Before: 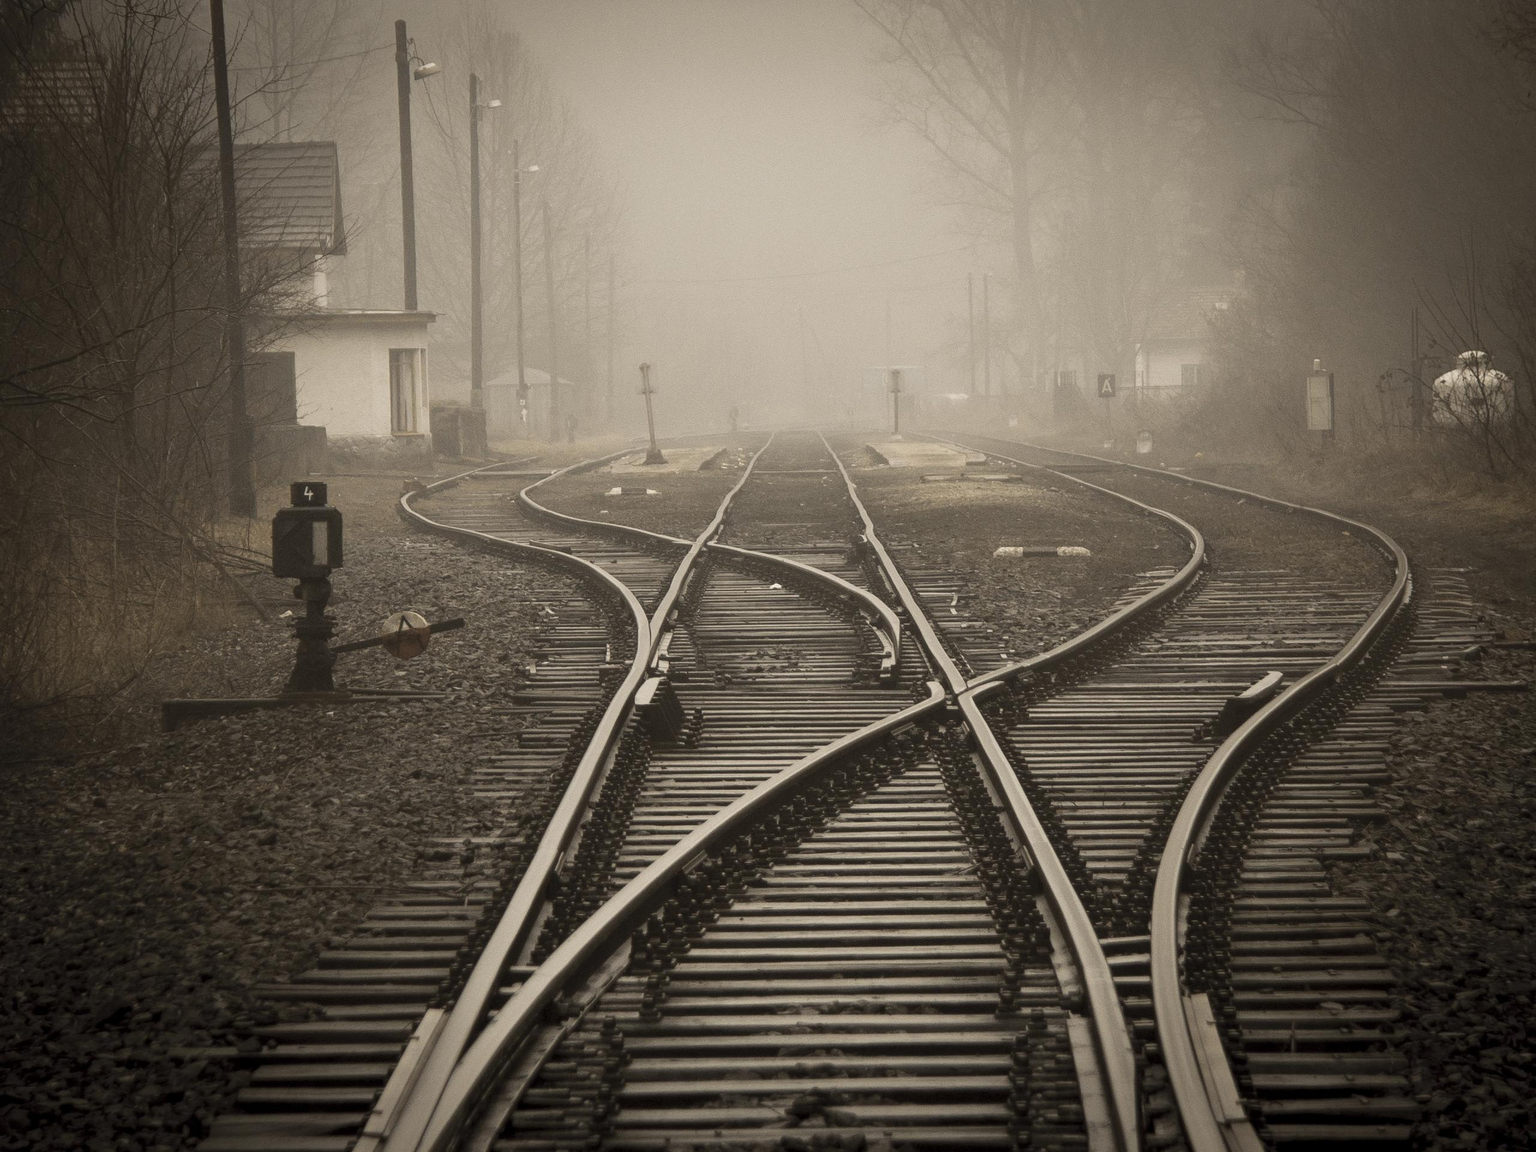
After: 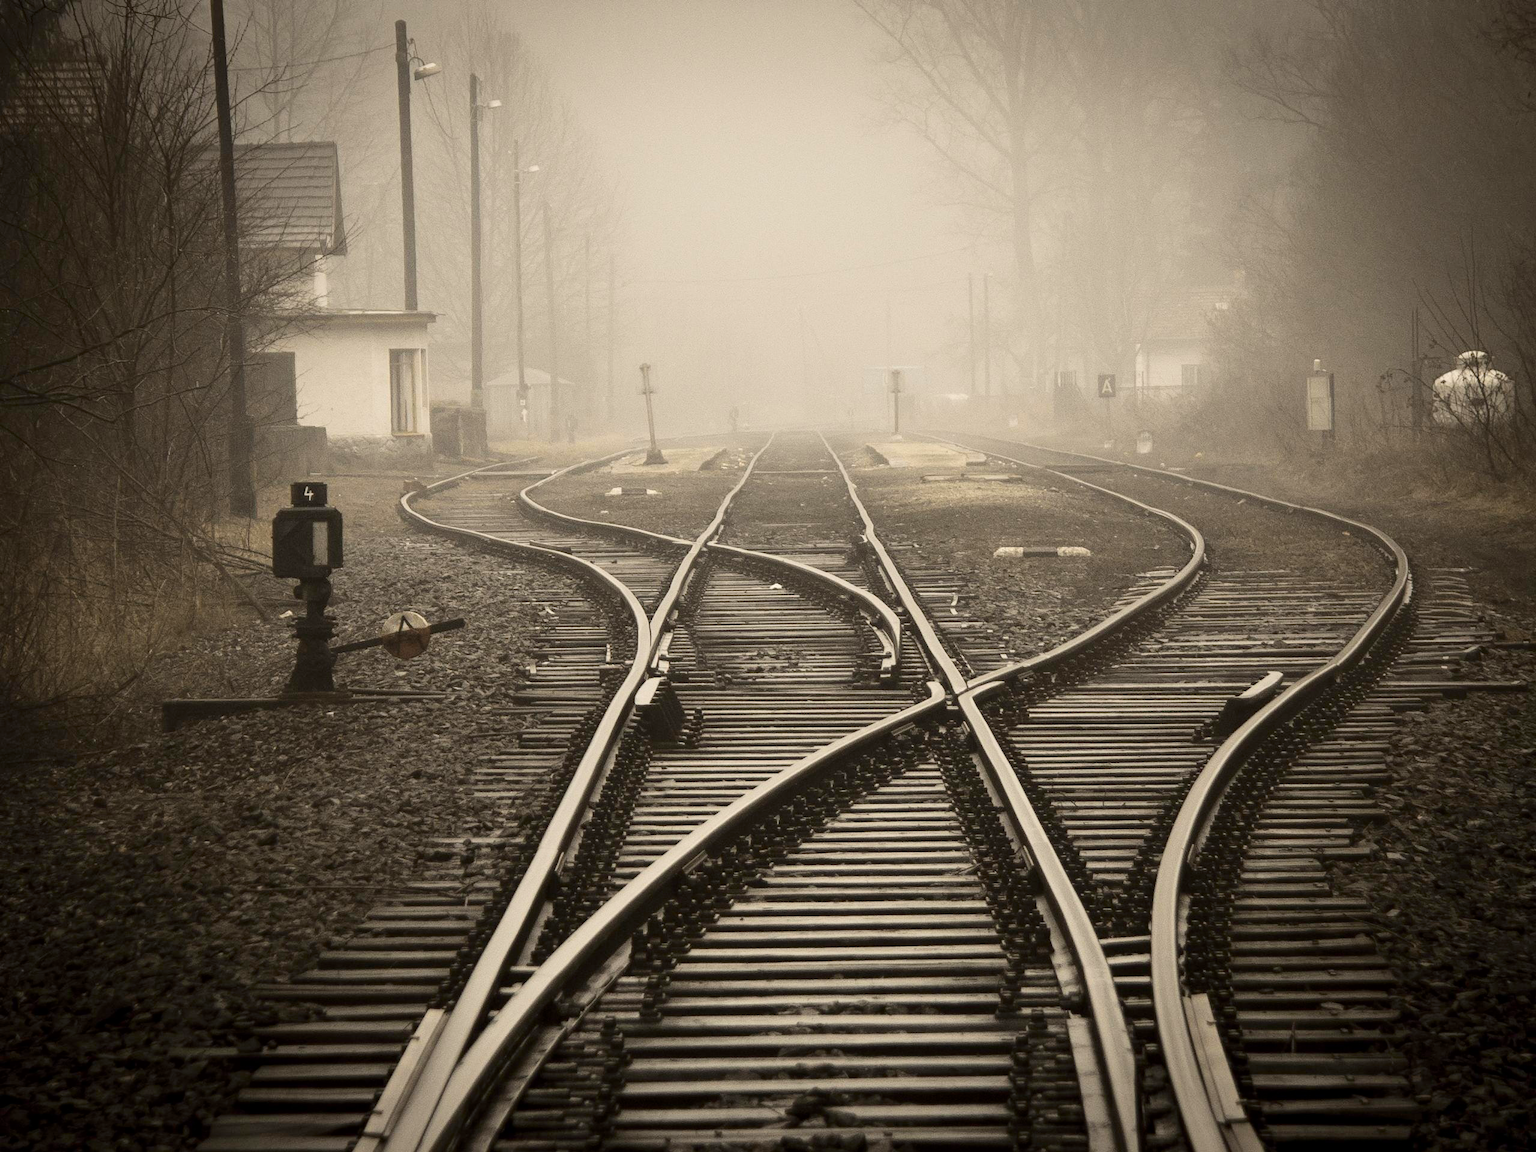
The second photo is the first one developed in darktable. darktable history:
contrast brightness saturation: contrast 0.091, saturation 0.28
tone curve: curves: ch0 [(0, 0) (0.004, 0.001) (0.133, 0.112) (0.325, 0.362) (0.832, 0.893) (1, 1)], color space Lab, independent channels, preserve colors none
